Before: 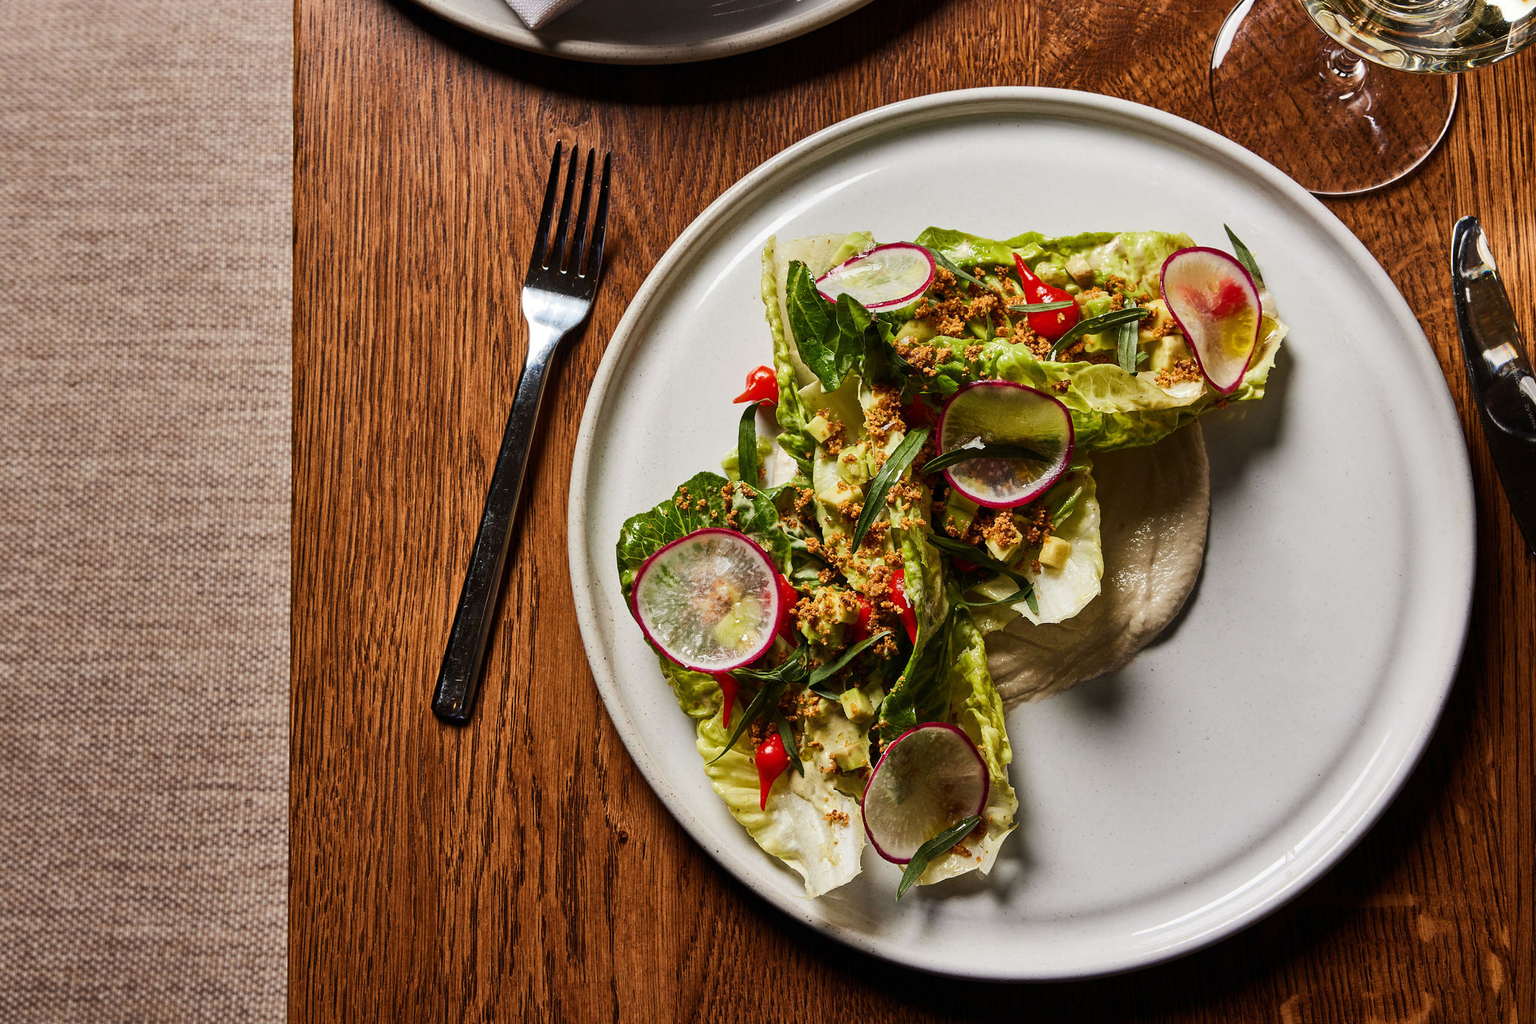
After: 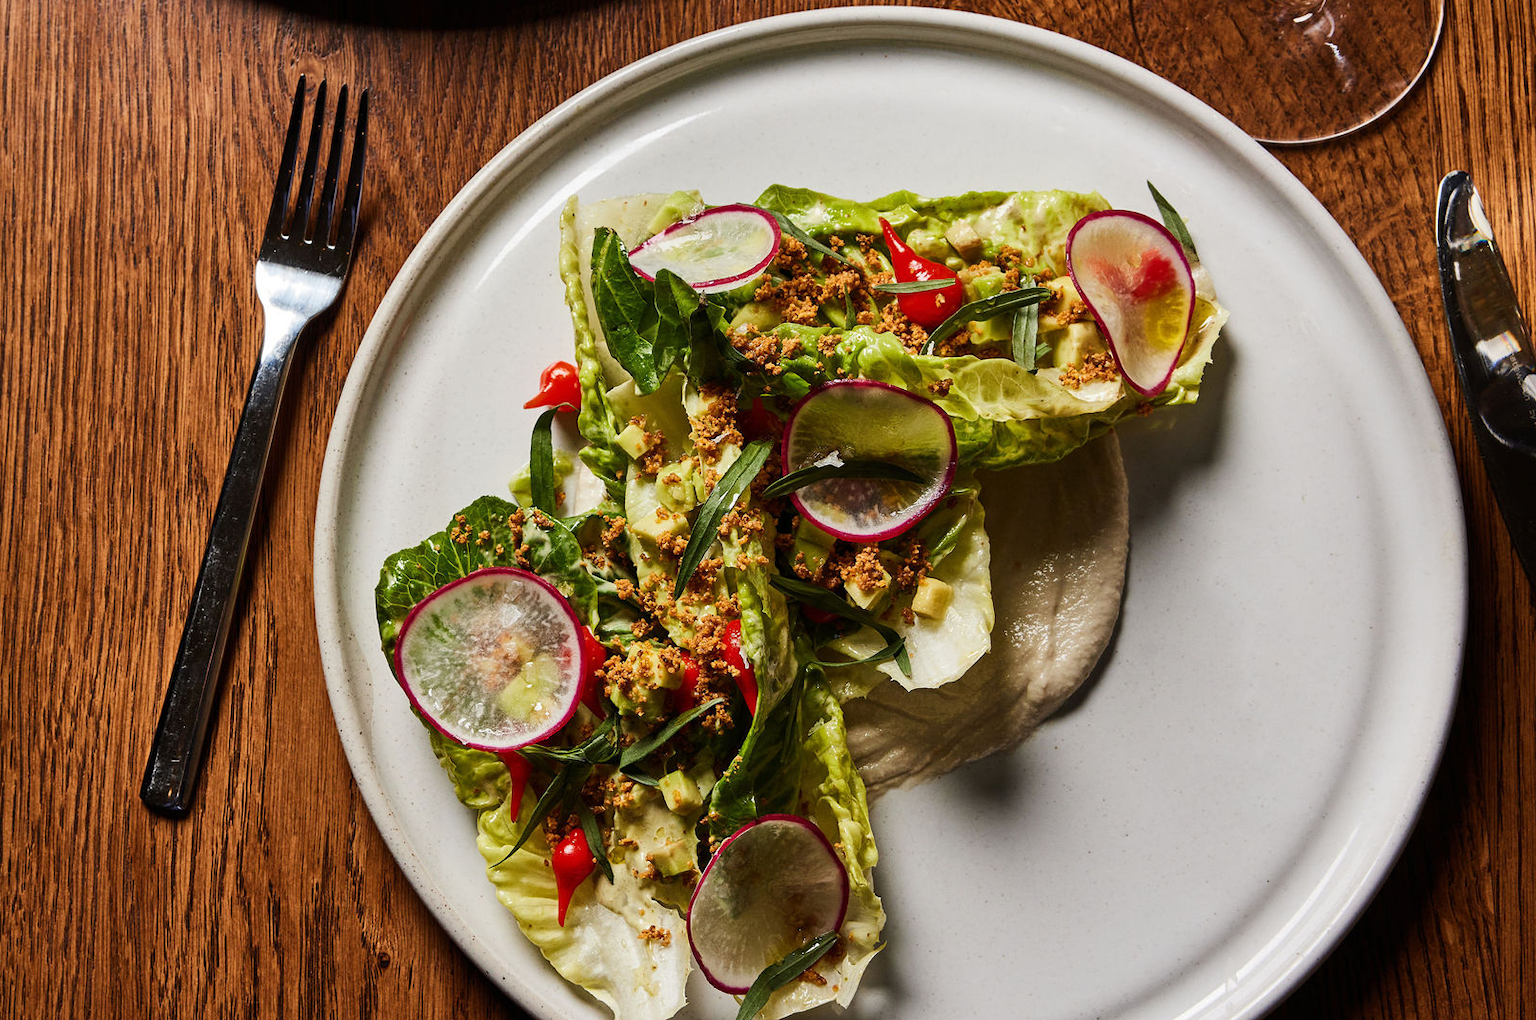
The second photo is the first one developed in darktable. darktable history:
crop and rotate: left 20.92%, top 8.008%, right 0.334%, bottom 13.547%
